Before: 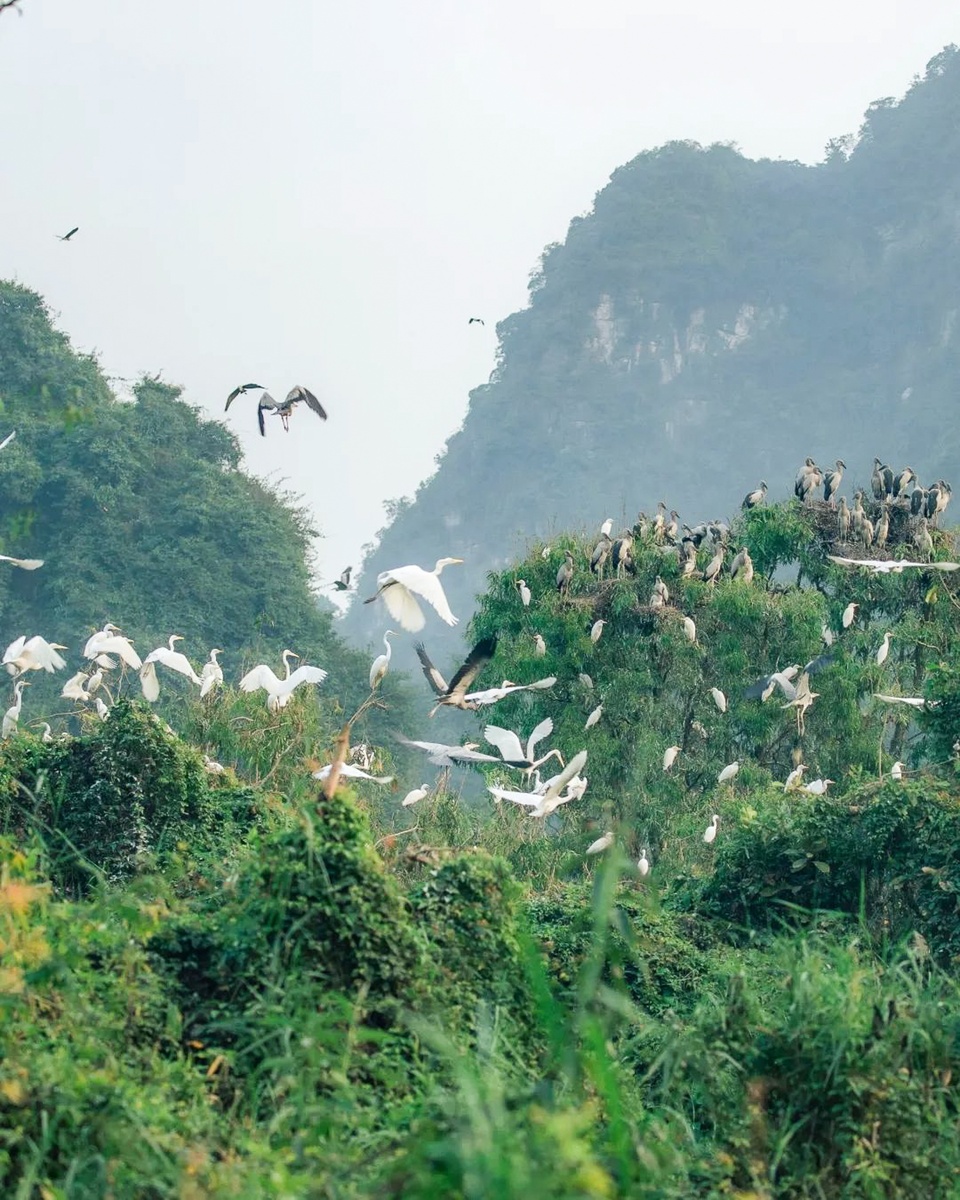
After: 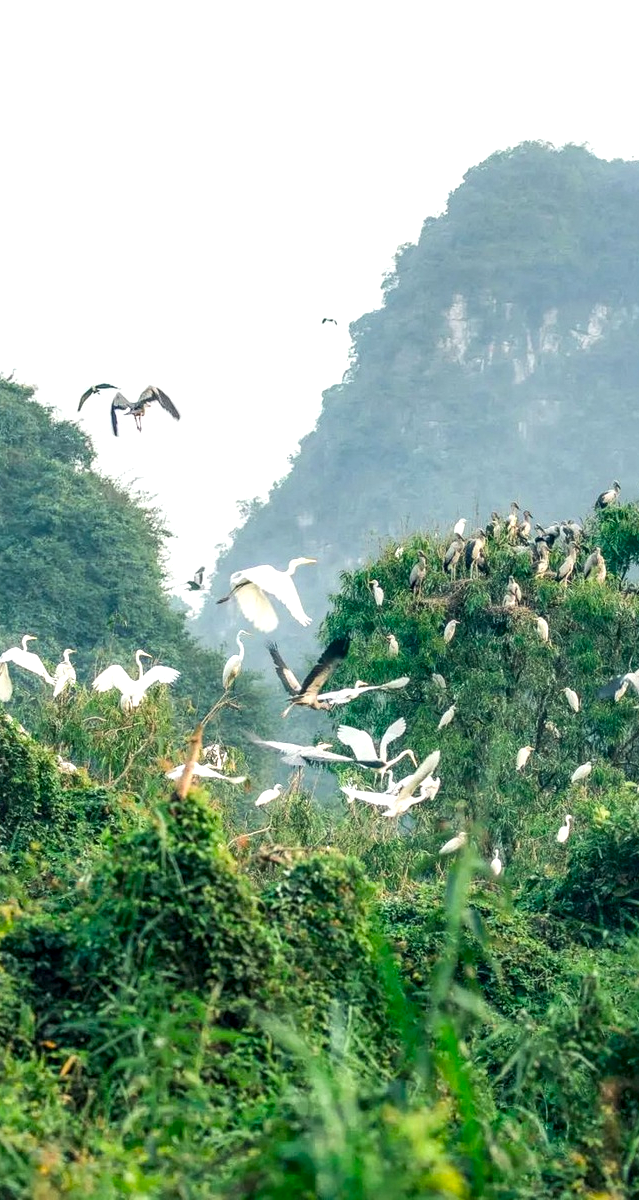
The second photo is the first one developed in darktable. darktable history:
color calibration: x 0.341, y 0.355, temperature 5164.48 K
crop: left 15.407%, right 17.902%
color balance rgb: perceptual saturation grading › global saturation 10.508%, perceptual brilliance grading › global brilliance -5.712%, perceptual brilliance grading › highlights 25.079%, perceptual brilliance grading › mid-tones 7.15%, perceptual brilliance grading › shadows -5.057%, global vibrance 16.282%, saturation formula JzAzBz (2021)
local contrast: on, module defaults
